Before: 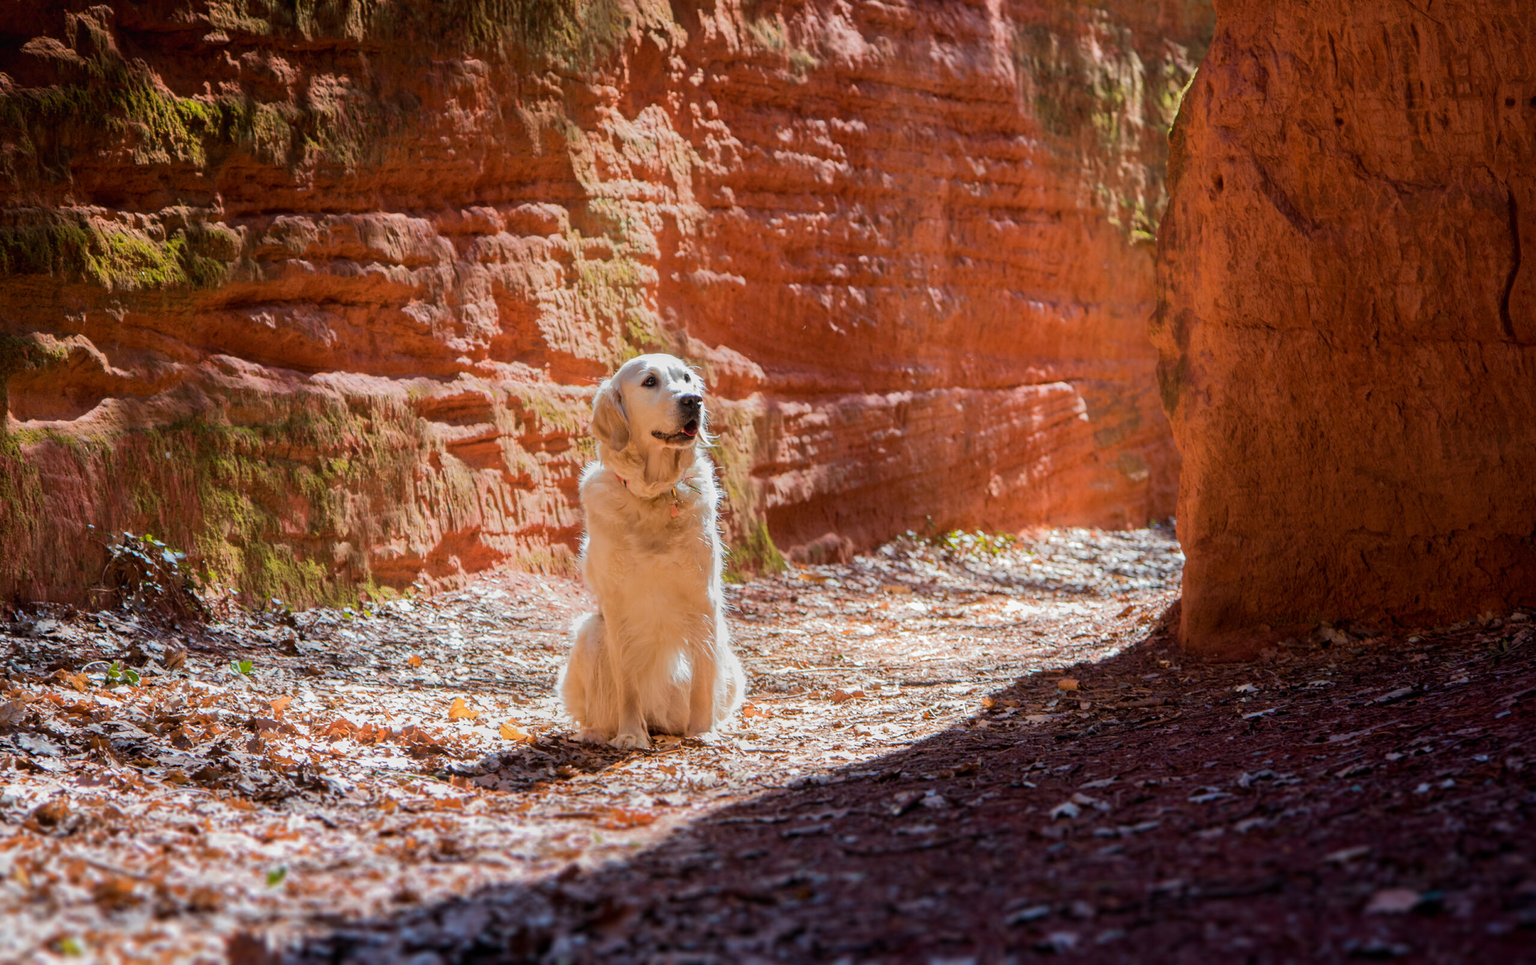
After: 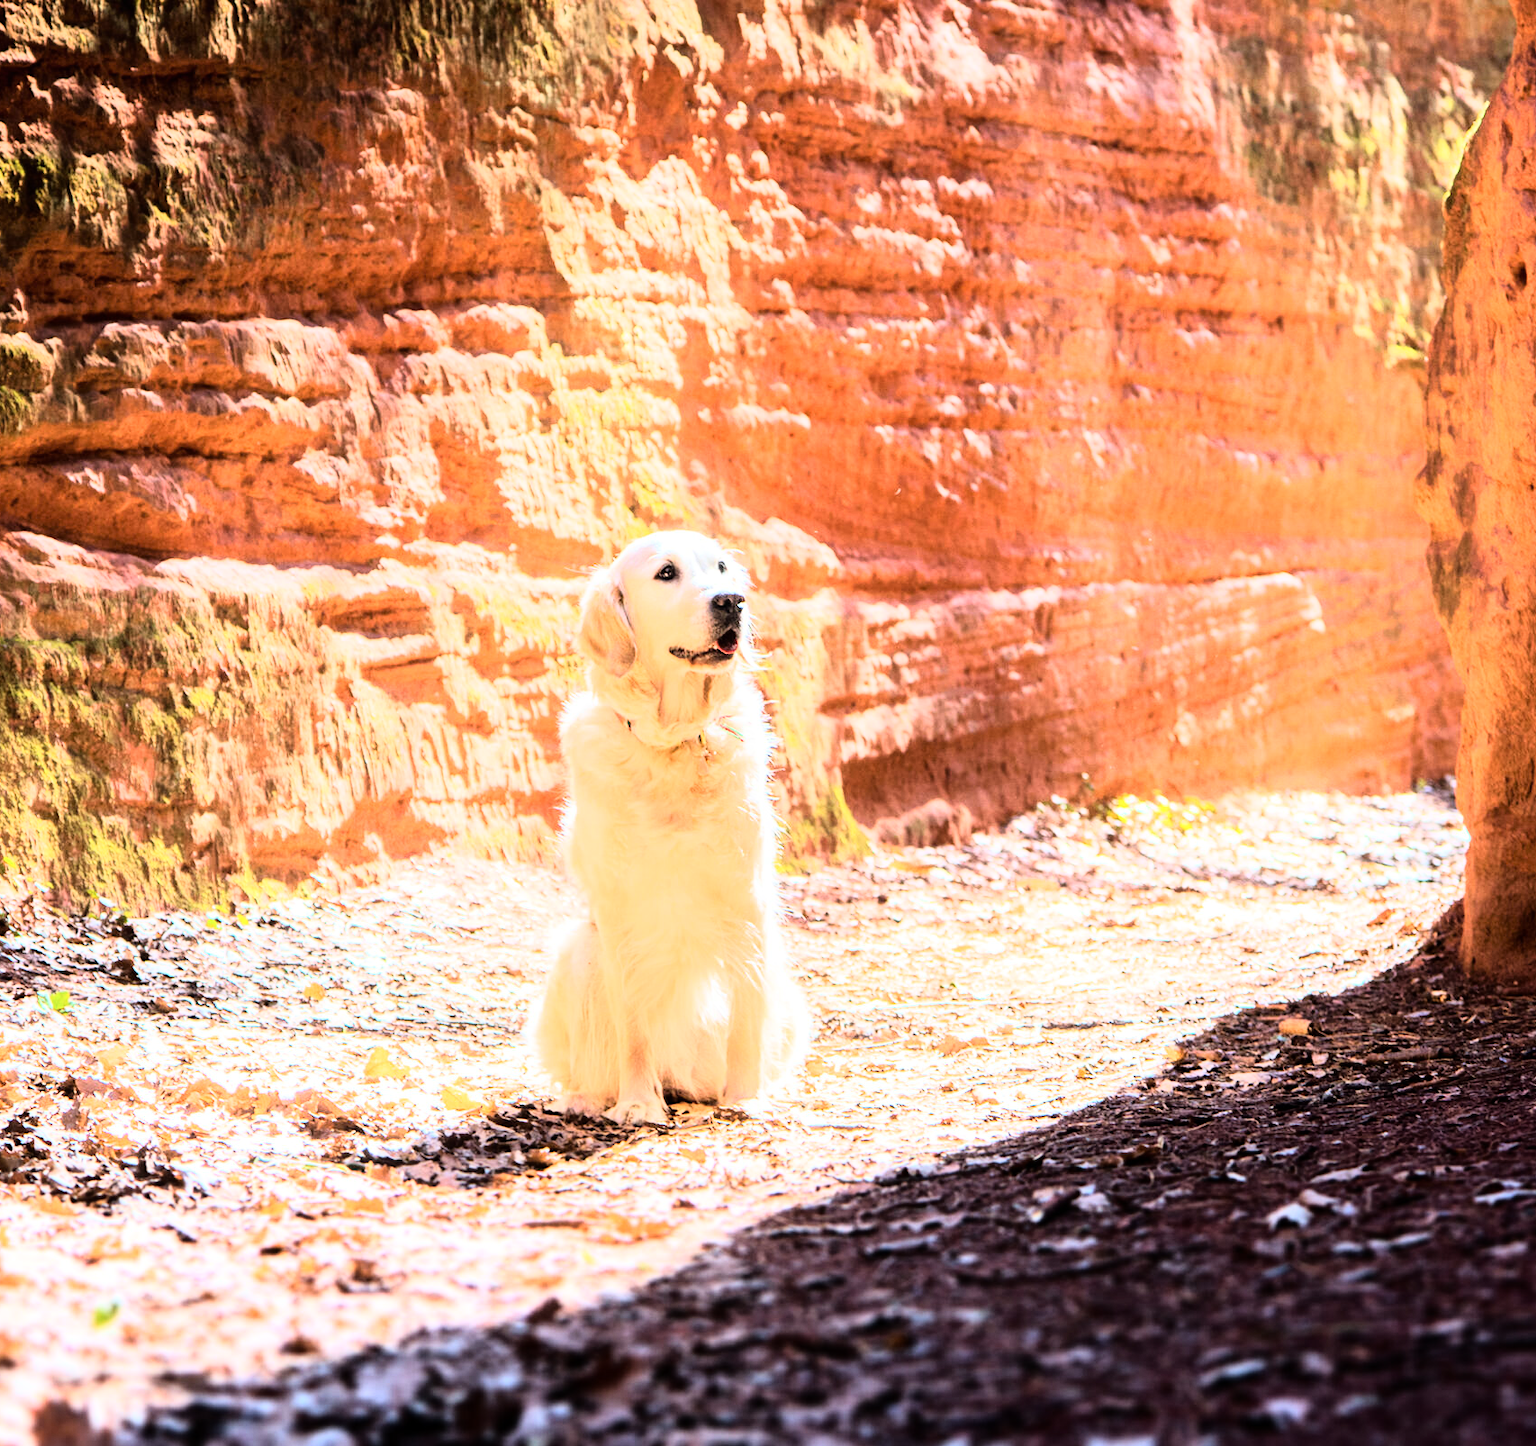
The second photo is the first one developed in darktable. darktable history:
rgb curve: curves: ch0 [(0, 0) (0.21, 0.15) (0.24, 0.21) (0.5, 0.75) (0.75, 0.96) (0.89, 0.99) (1, 1)]; ch1 [(0, 0.02) (0.21, 0.13) (0.25, 0.2) (0.5, 0.67) (0.75, 0.9) (0.89, 0.97) (1, 1)]; ch2 [(0, 0.02) (0.21, 0.13) (0.25, 0.2) (0.5, 0.67) (0.75, 0.9) (0.89, 0.97) (1, 1)], compensate middle gray true
crop and rotate: left 13.409%, right 19.924%
color balance: contrast -15%
exposure: exposure 0.766 EV, compensate highlight preservation false
